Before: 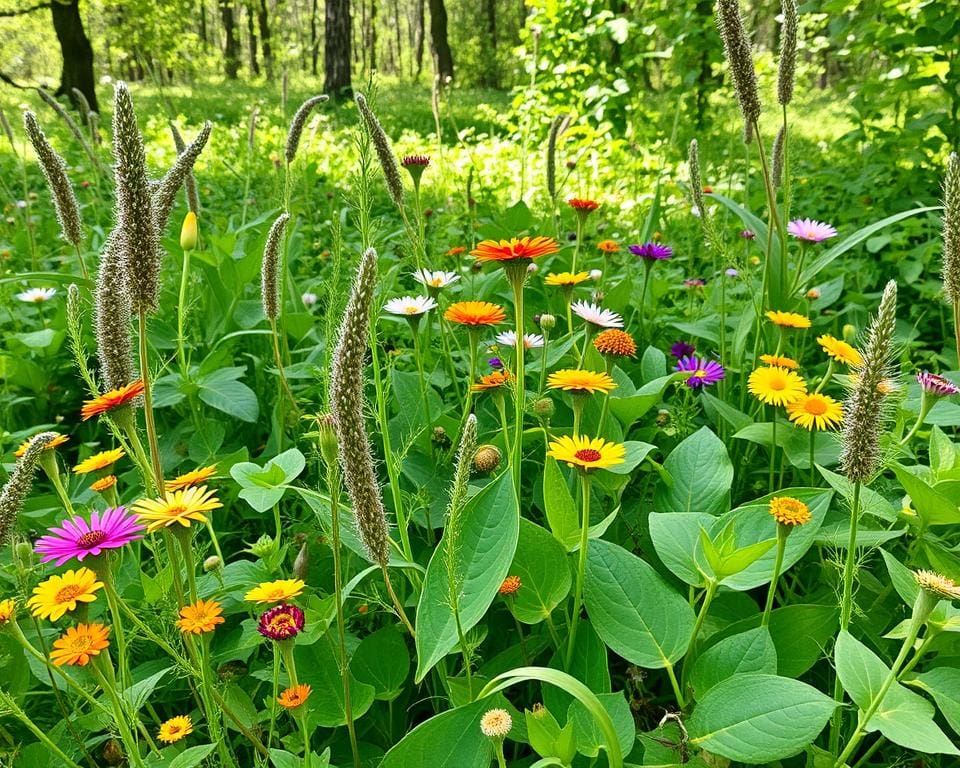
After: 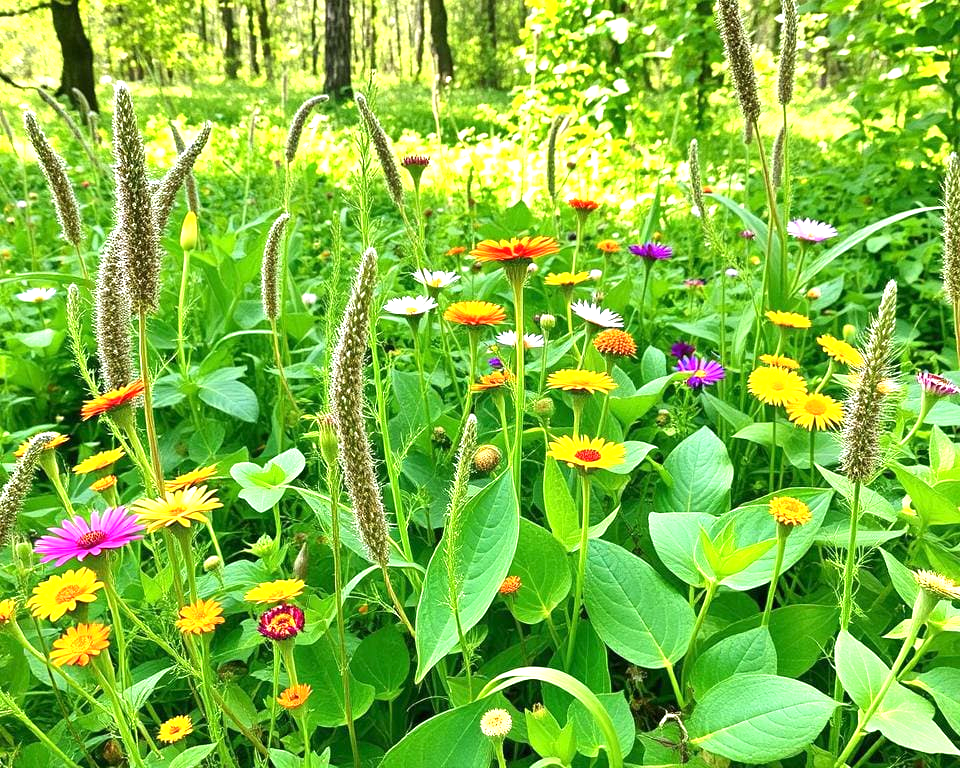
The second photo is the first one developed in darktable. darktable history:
exposure: exposure 0.994 EV, compensate highlight preservation false
